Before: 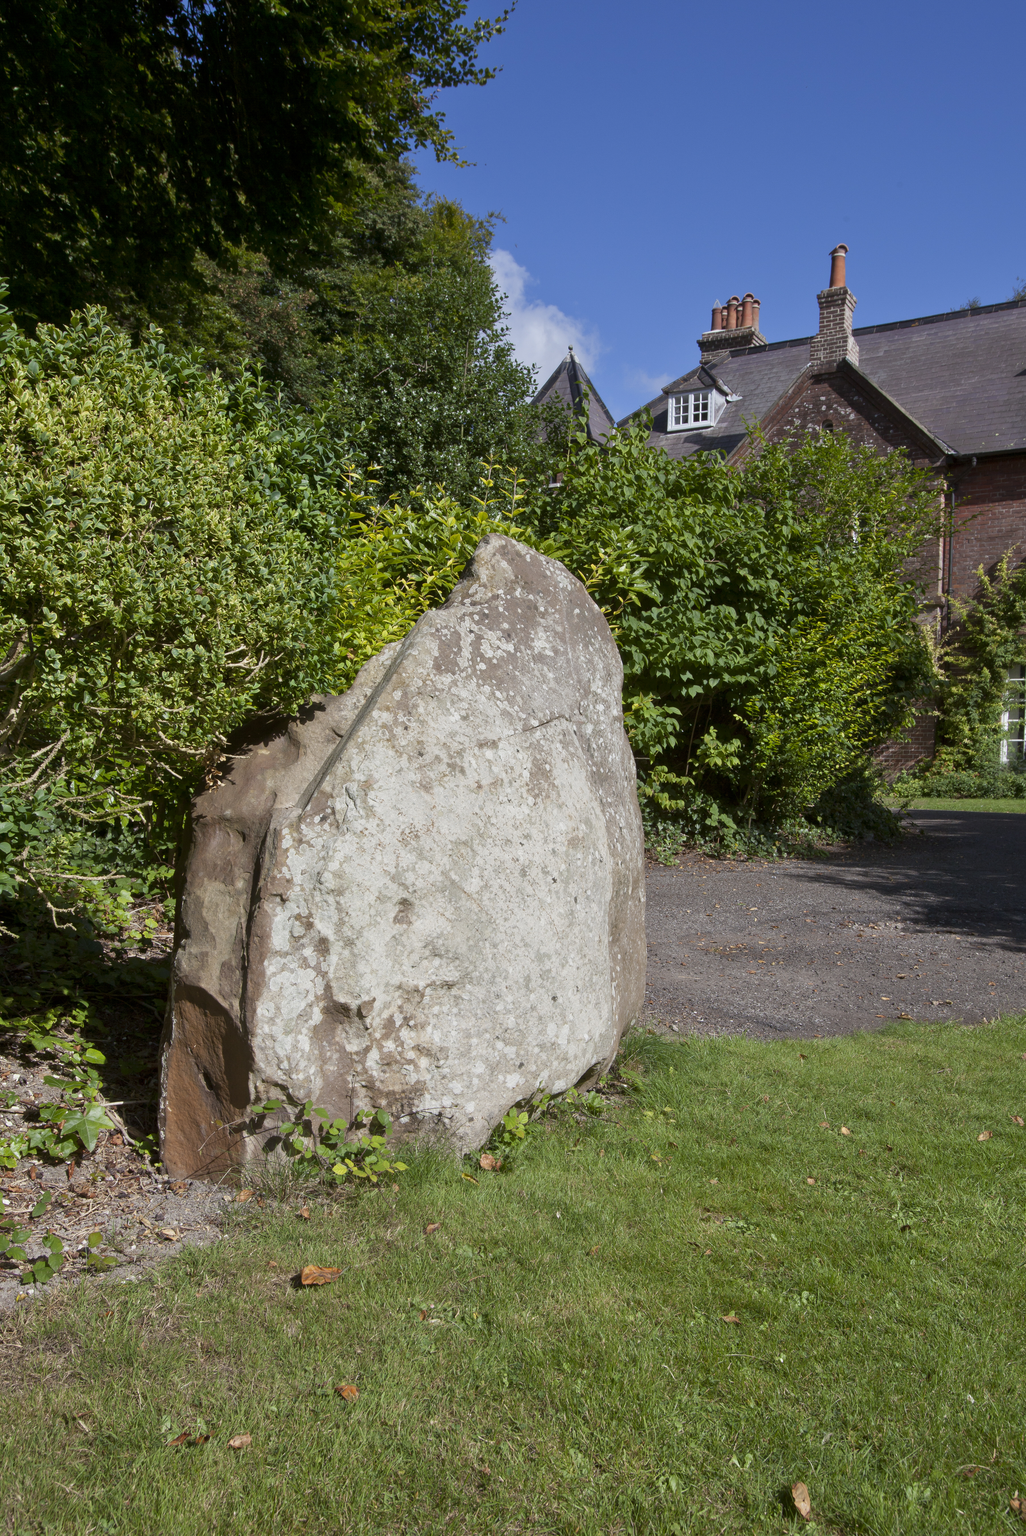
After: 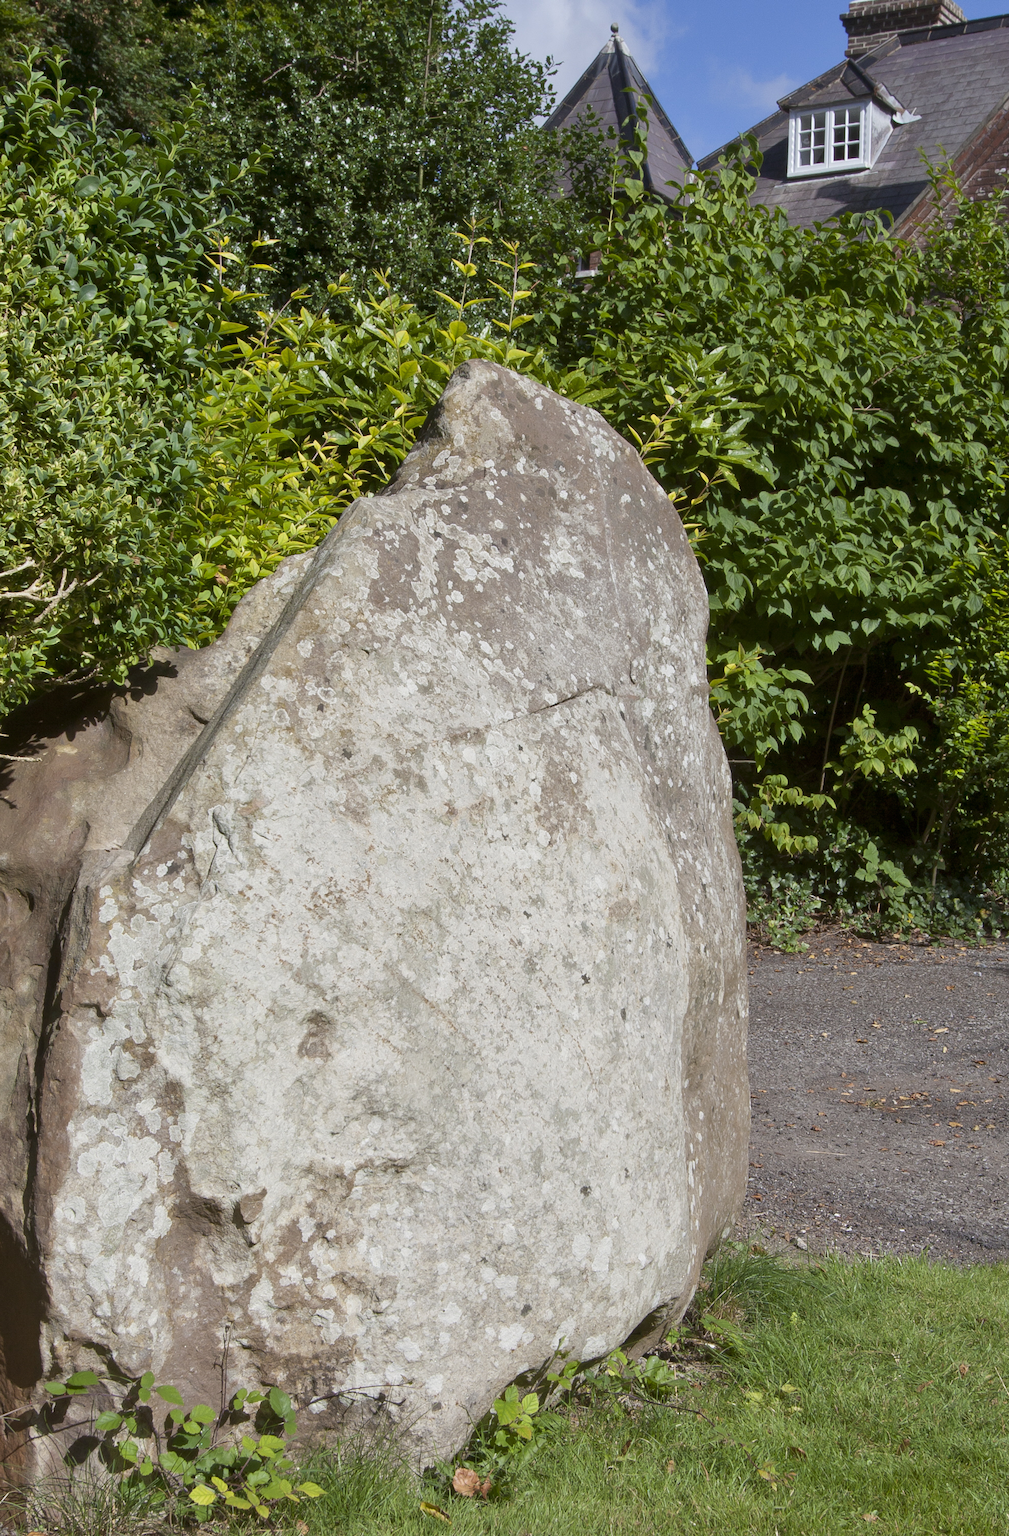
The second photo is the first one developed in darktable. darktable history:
crop and rotate: left 22.081%, top 21.628%, right 22.801%, bottom 22.377%
